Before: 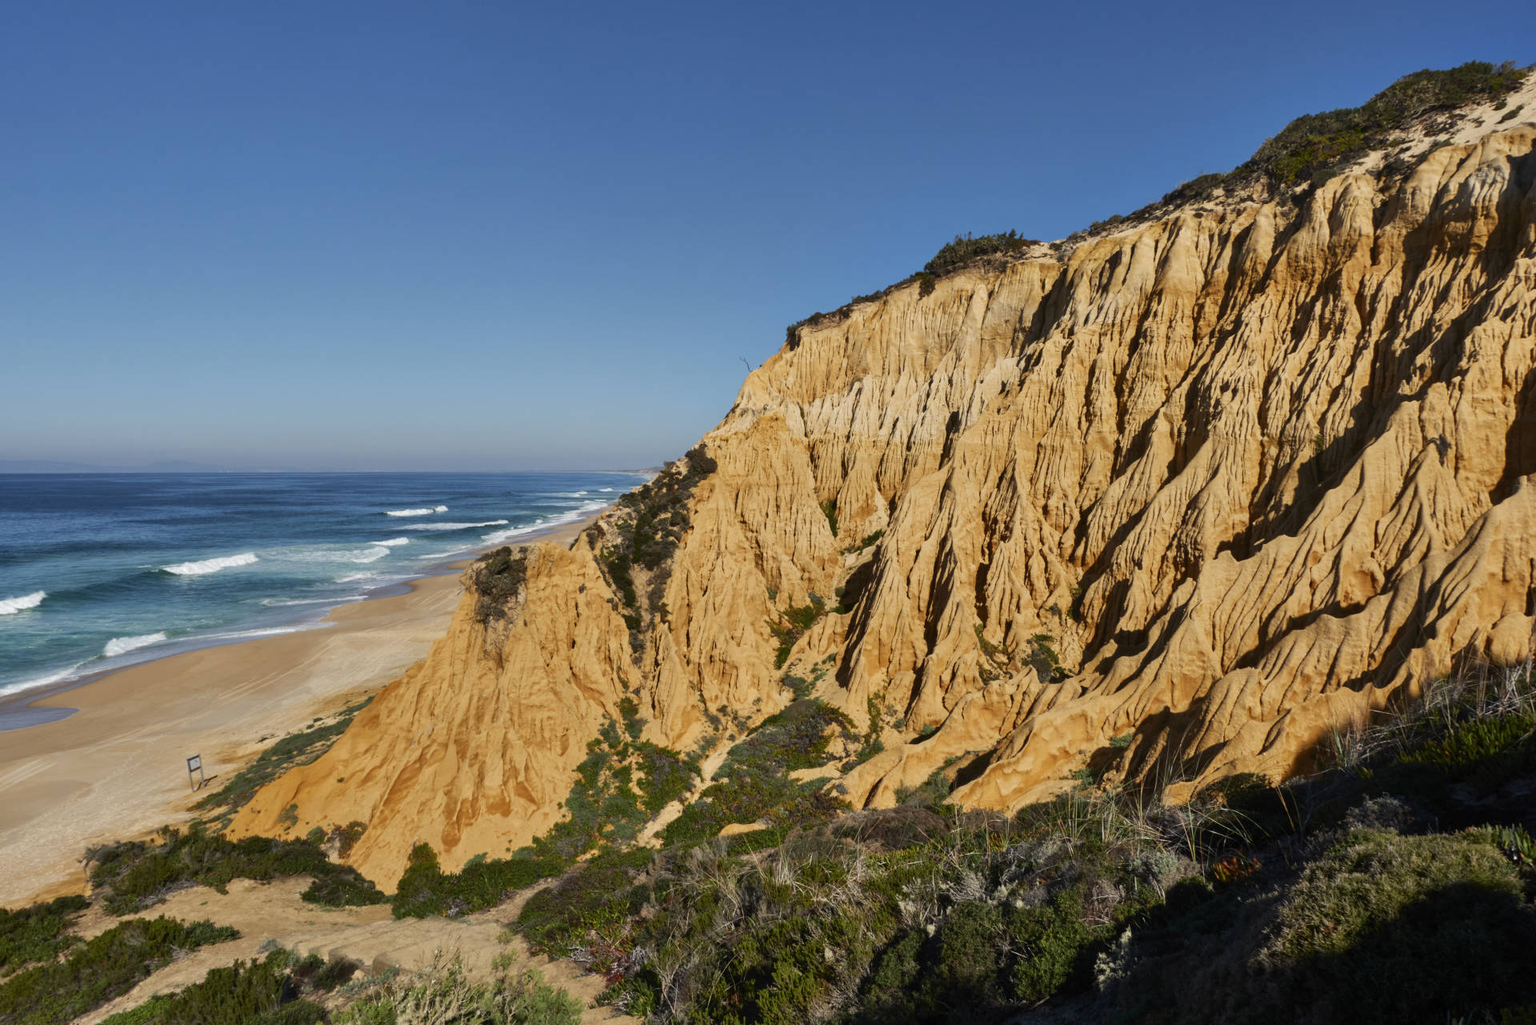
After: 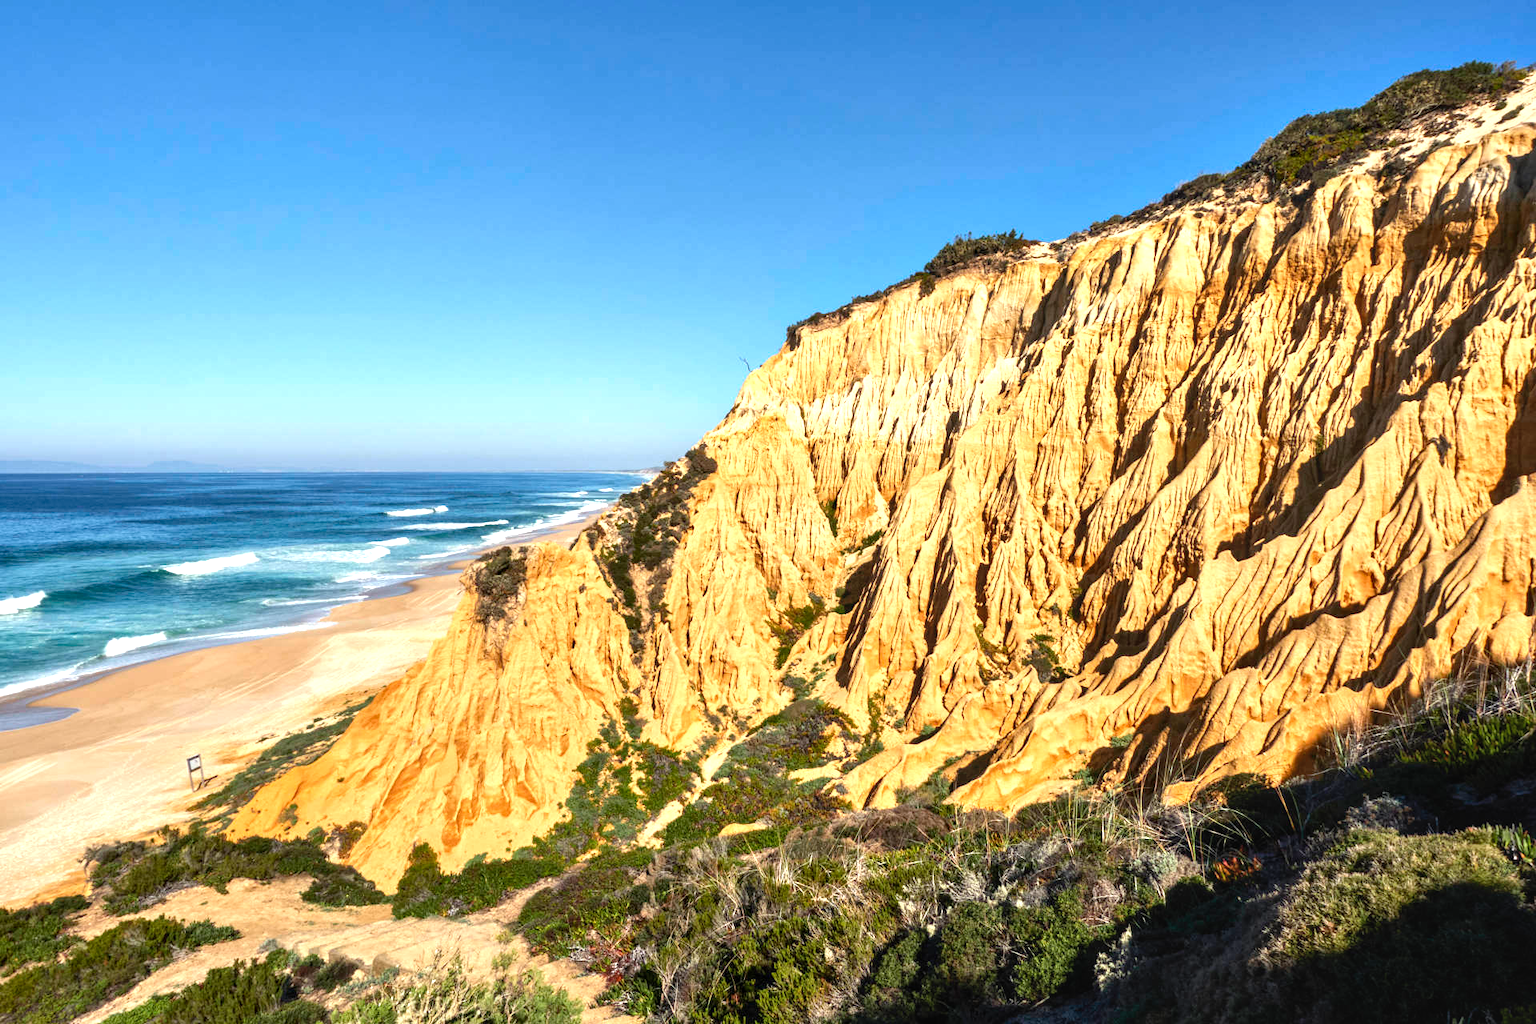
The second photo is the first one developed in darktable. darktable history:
exposure: black level correction 0, exposure 1.2 EV, compensate highlight preservation false
local contrast: on, module defaults
